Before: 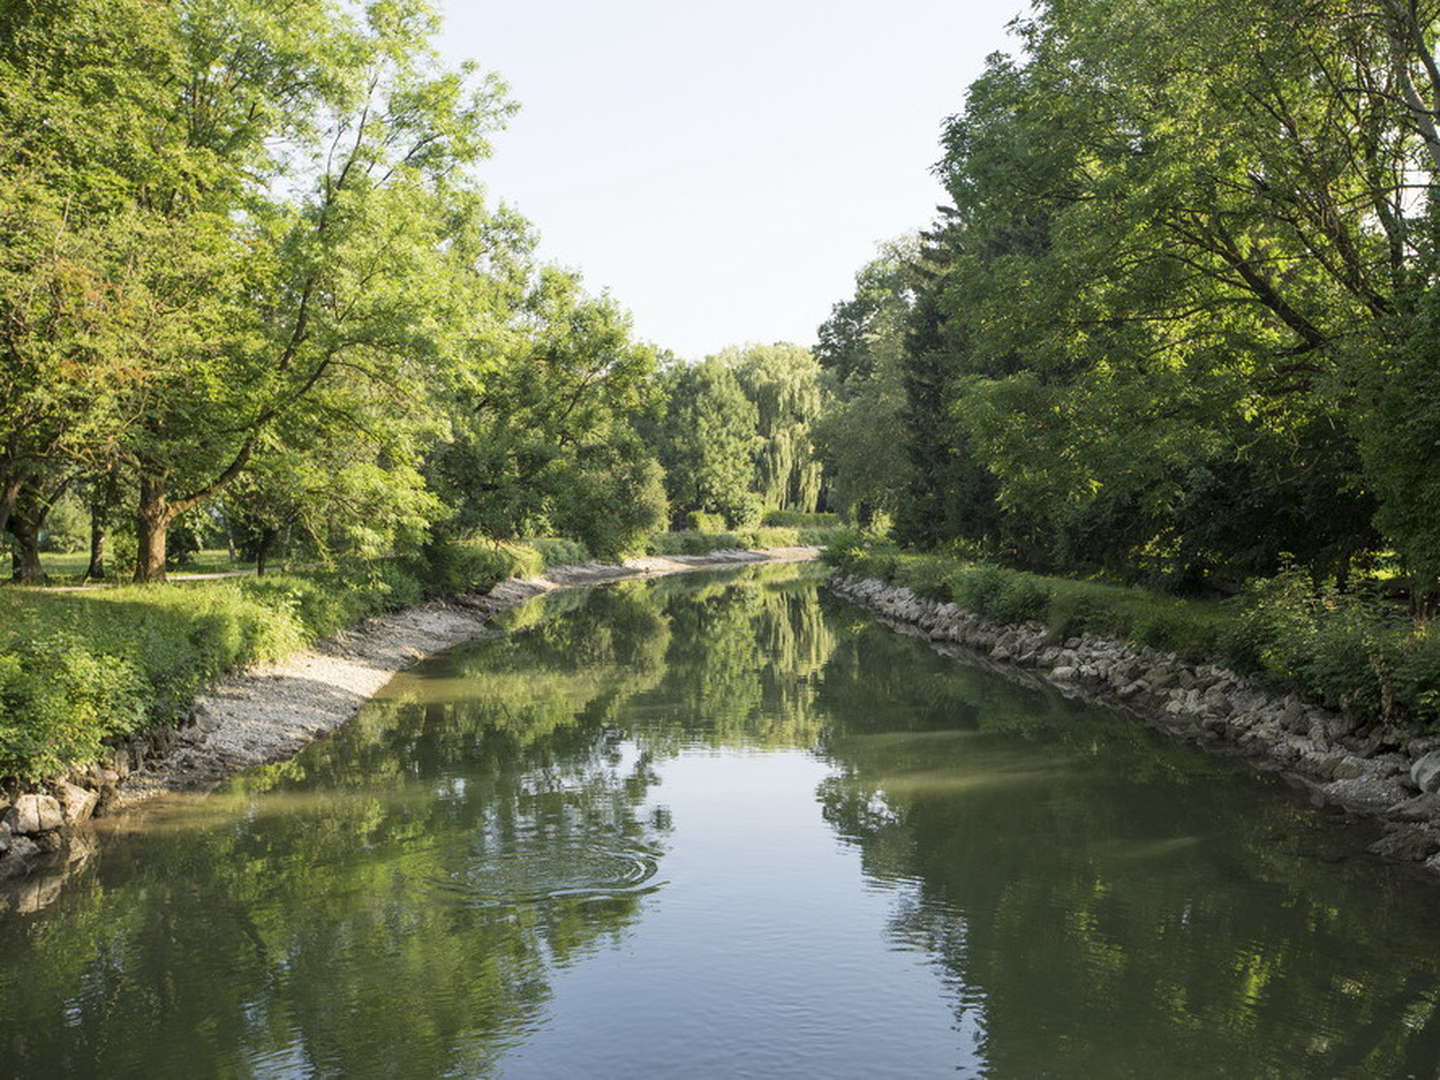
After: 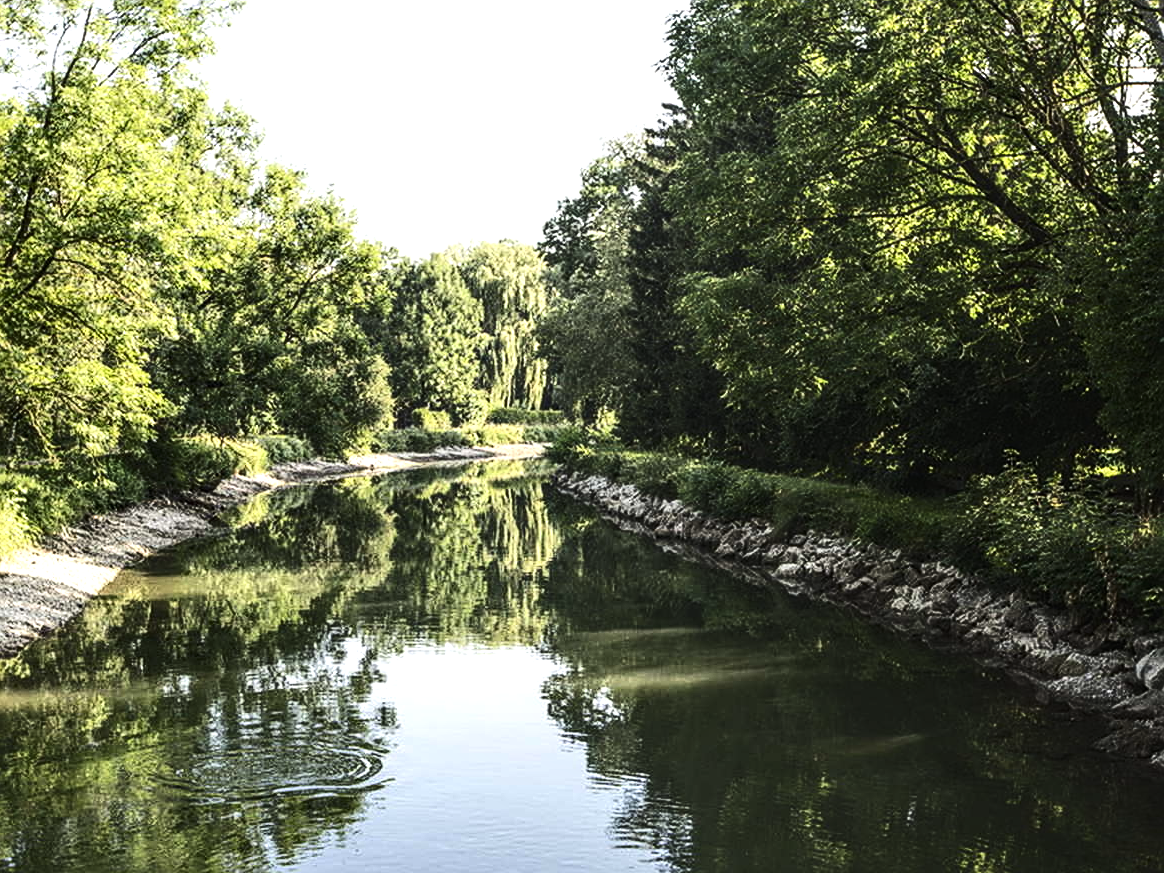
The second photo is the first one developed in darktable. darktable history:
color balance: lift [1.01, 1, 1, 1], gamma [1.097, 1, 1, 1], gain [0.85, 1, 1, 1]
contrast brightness saturation: contrast 0.2, brightness -0.11, saturation 0.1
tone equalizer: -8 EV -0.75 EV, -7 EV -0.7 EV, -6 EV -0.6 EV, -5 EV -0.4 EV, -3 EV 0.4 EV, -2 EV 0.6 EV, -1 EV 0.7 EV, +0 EV 0.75 EV, edges refinement/feathering 500, mask exposure compensation -1.57 EV, preserve details no
crop: left 19.159%, top 9.58%, bottom 9.58%
sharpen: on, module defaults
local contrast: detail 140%
